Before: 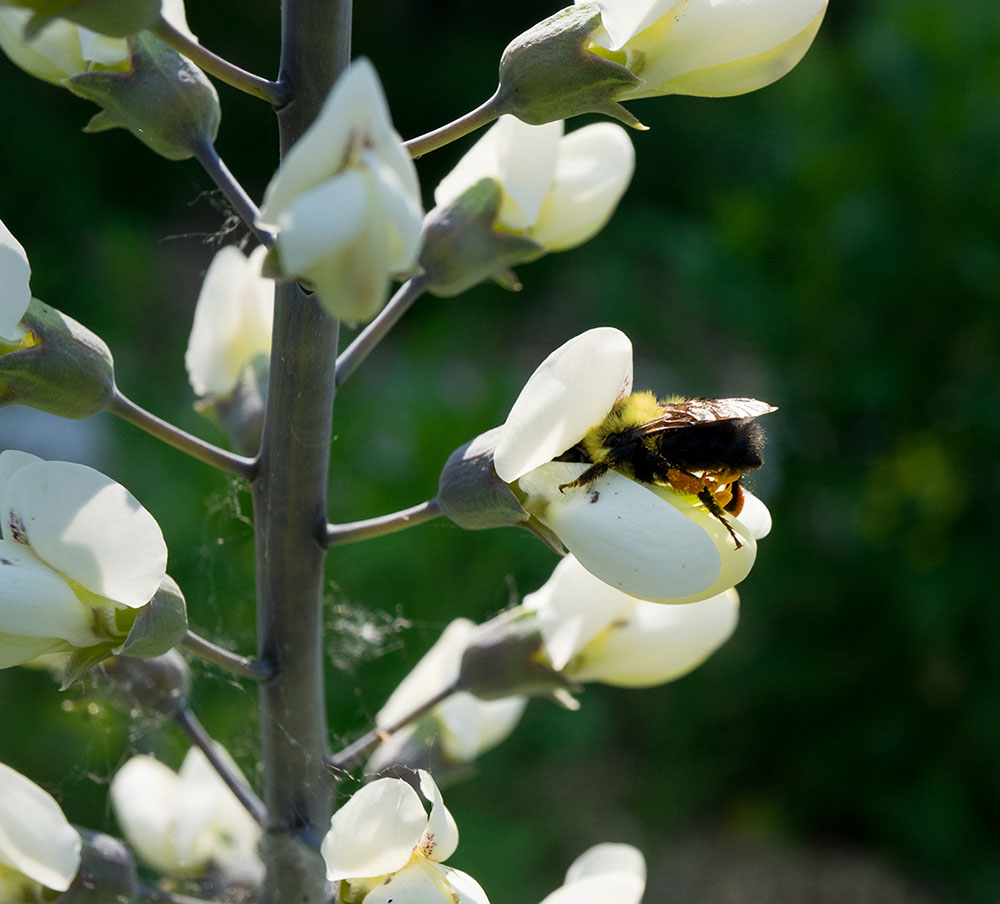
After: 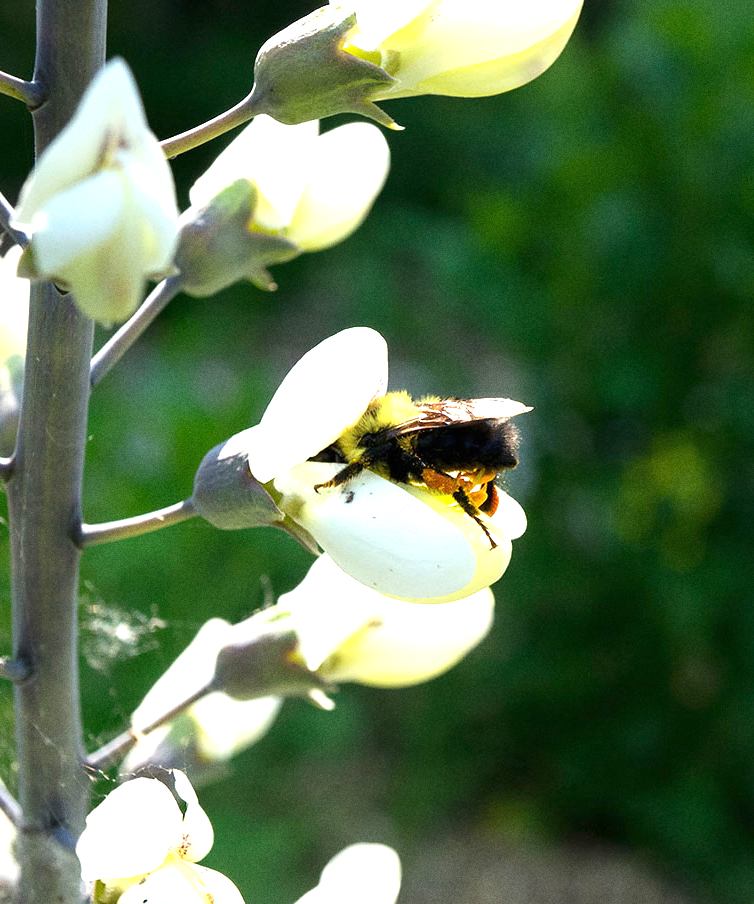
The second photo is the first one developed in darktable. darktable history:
crop and rotate: left 24.6%
grain: coarseness 0.09 ISO
exposure: black level correction 0, exposure 1.2 EV, compensate highlight preservation false
